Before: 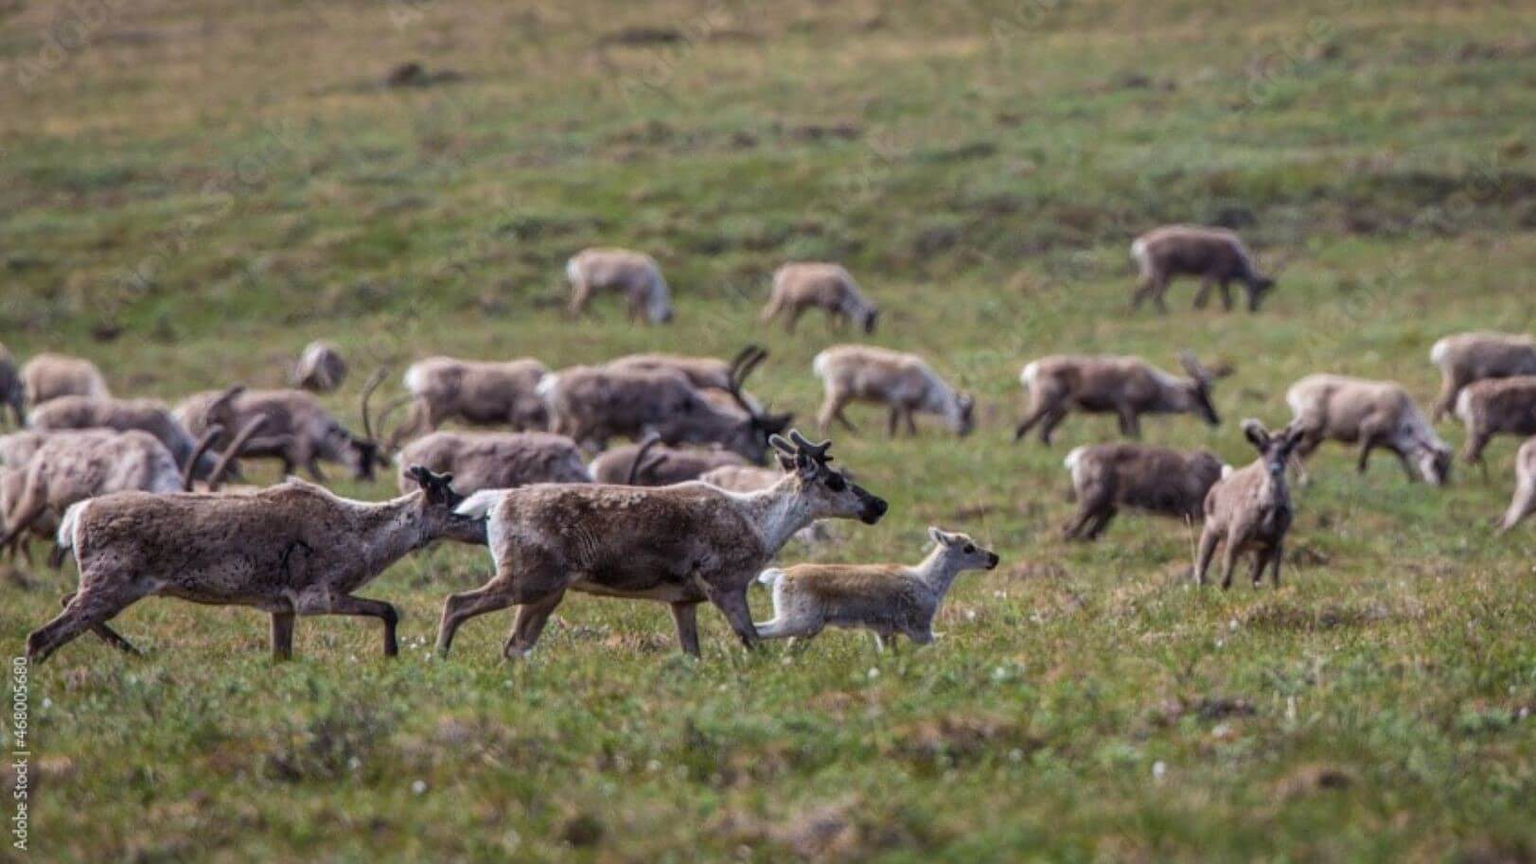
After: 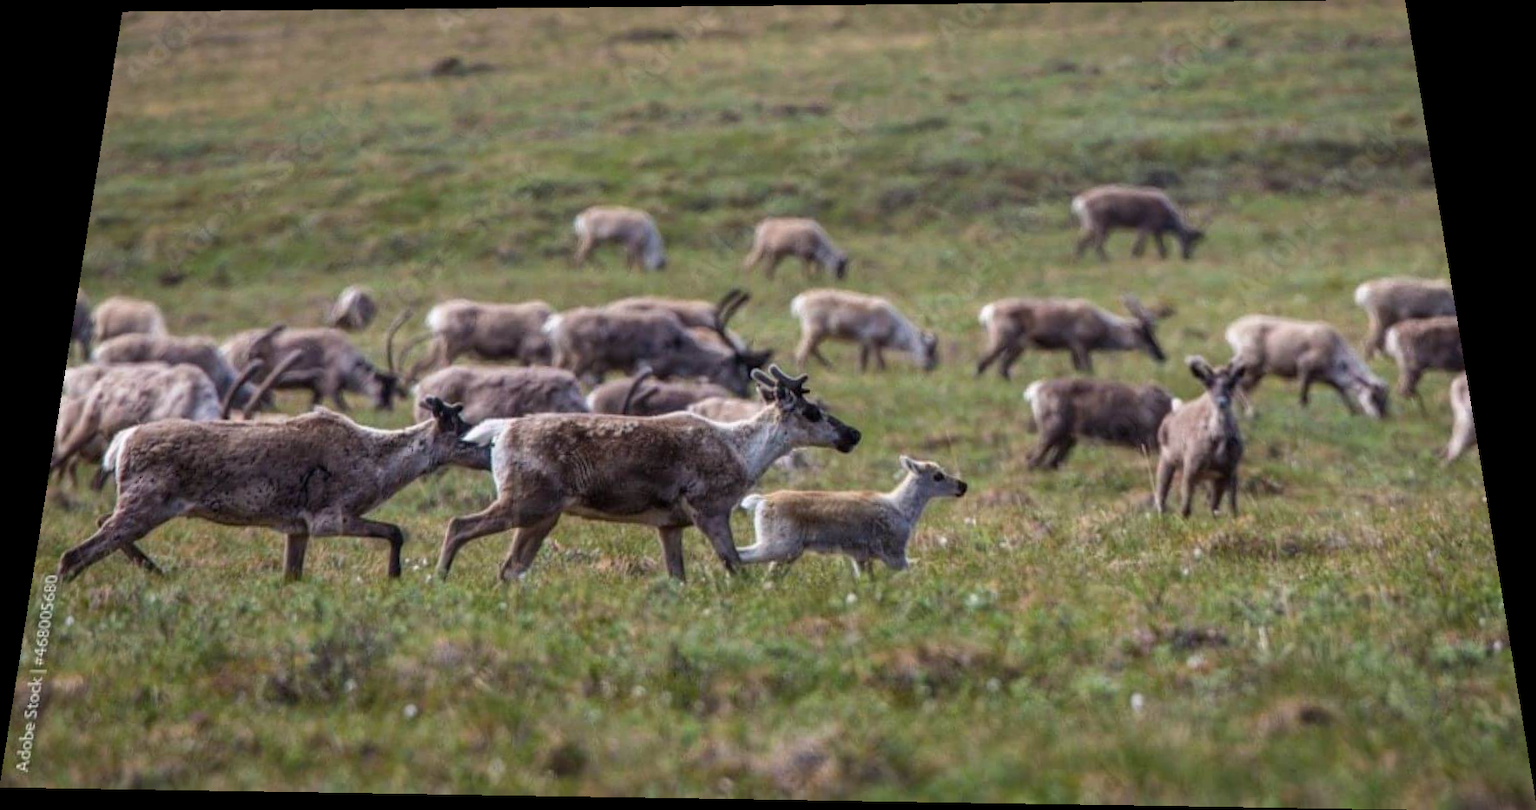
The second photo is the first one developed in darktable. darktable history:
rotate and perspective: rotation 0.128°, lens shift (vertical) -0.181, lens shift (horizontal) -0.044, shear 0.001, automatic cropping off
shadows and highlights: shadows 0, highlights 40
